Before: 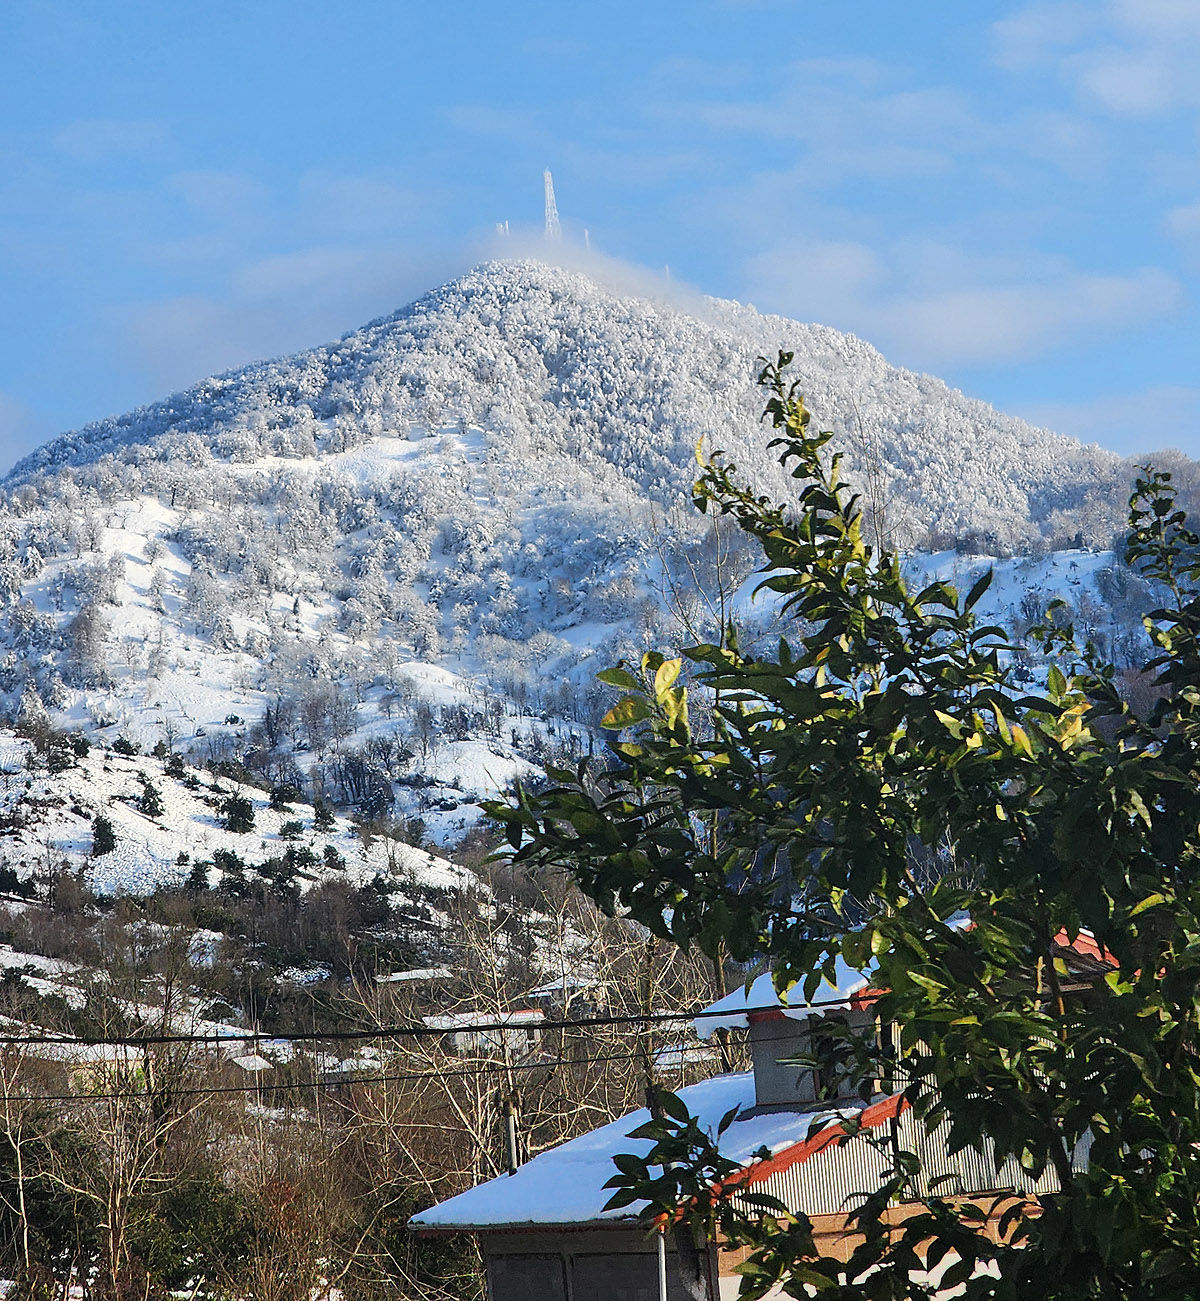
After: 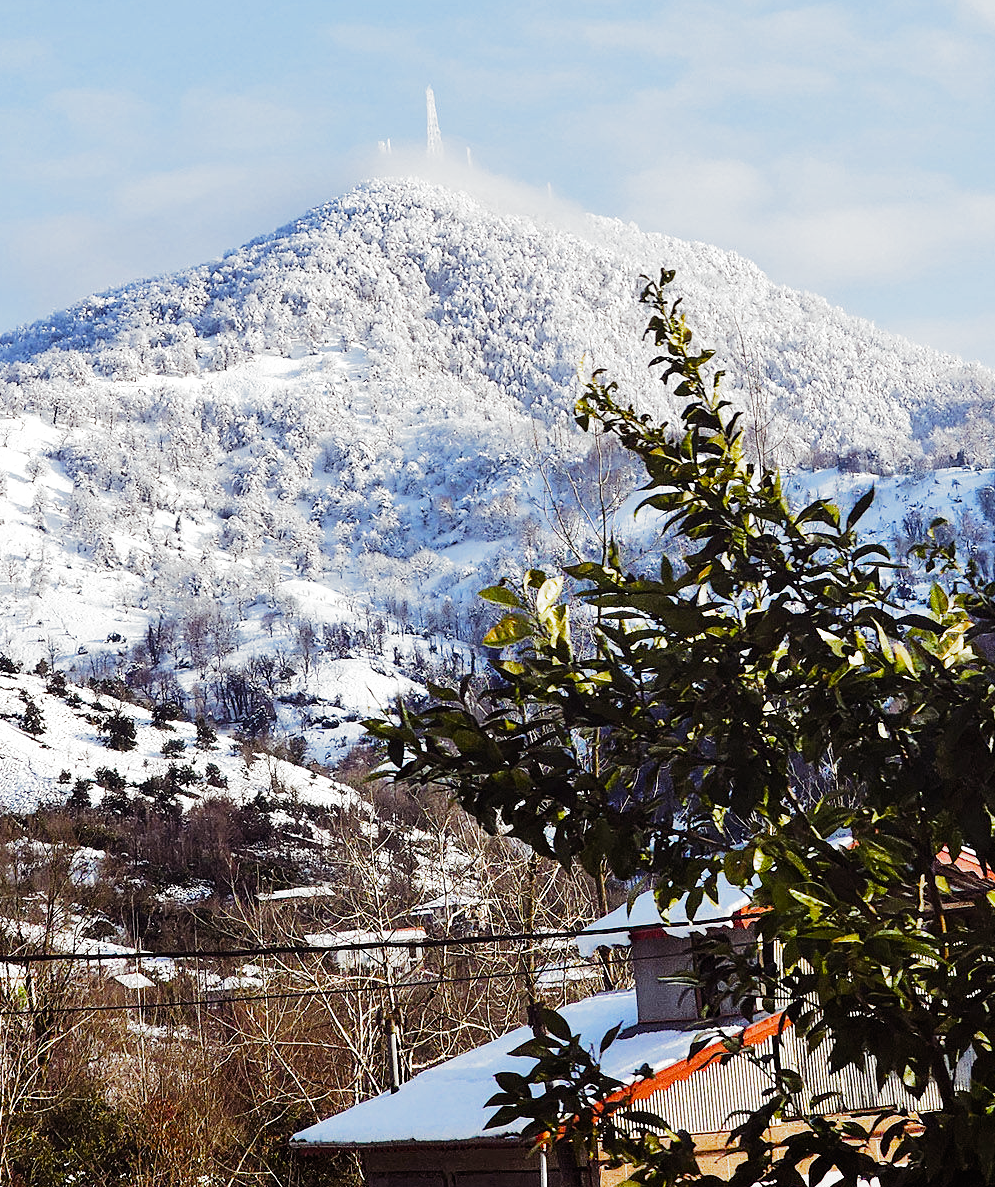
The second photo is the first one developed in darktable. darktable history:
color balance rgb: shadows lift › chroma 3.129%, shadows lift › hue 277.9°, power › chroma 1.554%, power › hue 26.83°, perceptual saturation grading › global saturation 25.705%
tone equalizer: -8 EV -0.757 EV, -7 EV -0.672 EV, -6 EV -0.6 EV, -5 EV -0.402 EV, -3 EV 0.385 EV, -2 EV 0.6 EV, -1 EV 0.701 EV, +0 EV 0.759 EV, edges refinement/feathering 500, mask exposure compensation -1.57 EV, preserve details no
filmic rgb: black relative exposure -11.3 EV, white relative exposure 3.26 EV, hardness 6.77, add noise in highlights 0.001, preserve chrominance no, color science v3 (2019), use custom middle-gray values true, contrast in highlights soft
exposure: exposure 0.297 EV, compensate highlight preservation false
crop: left 9.838%, top 6.313%, right 7.198%, bottom 2.378%
